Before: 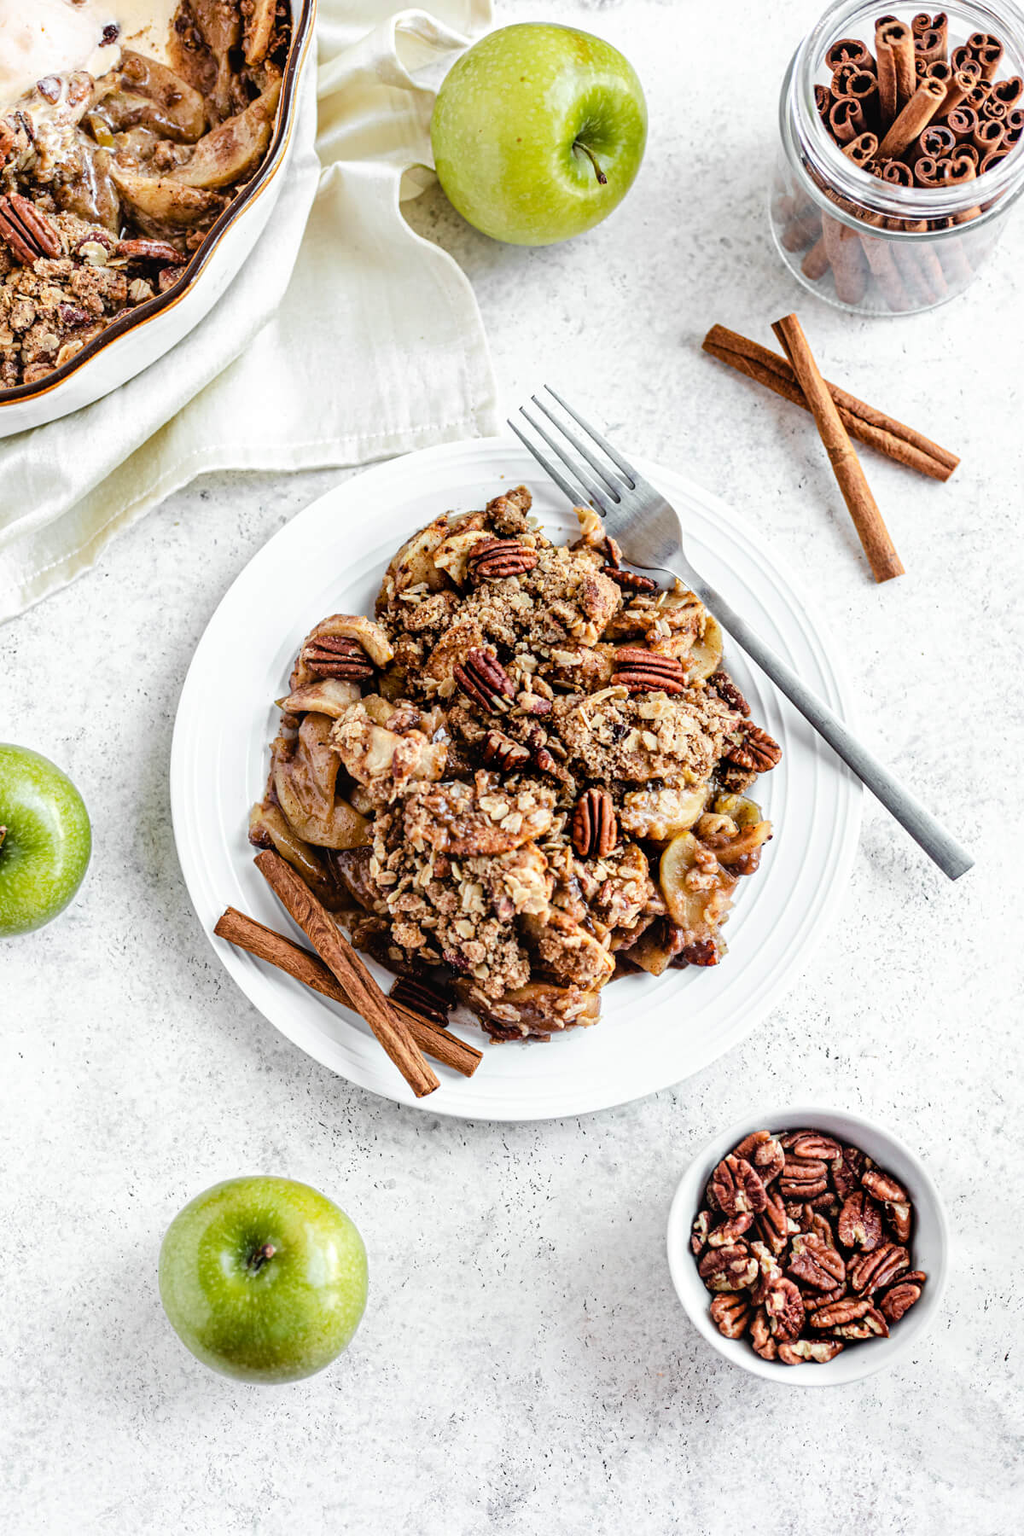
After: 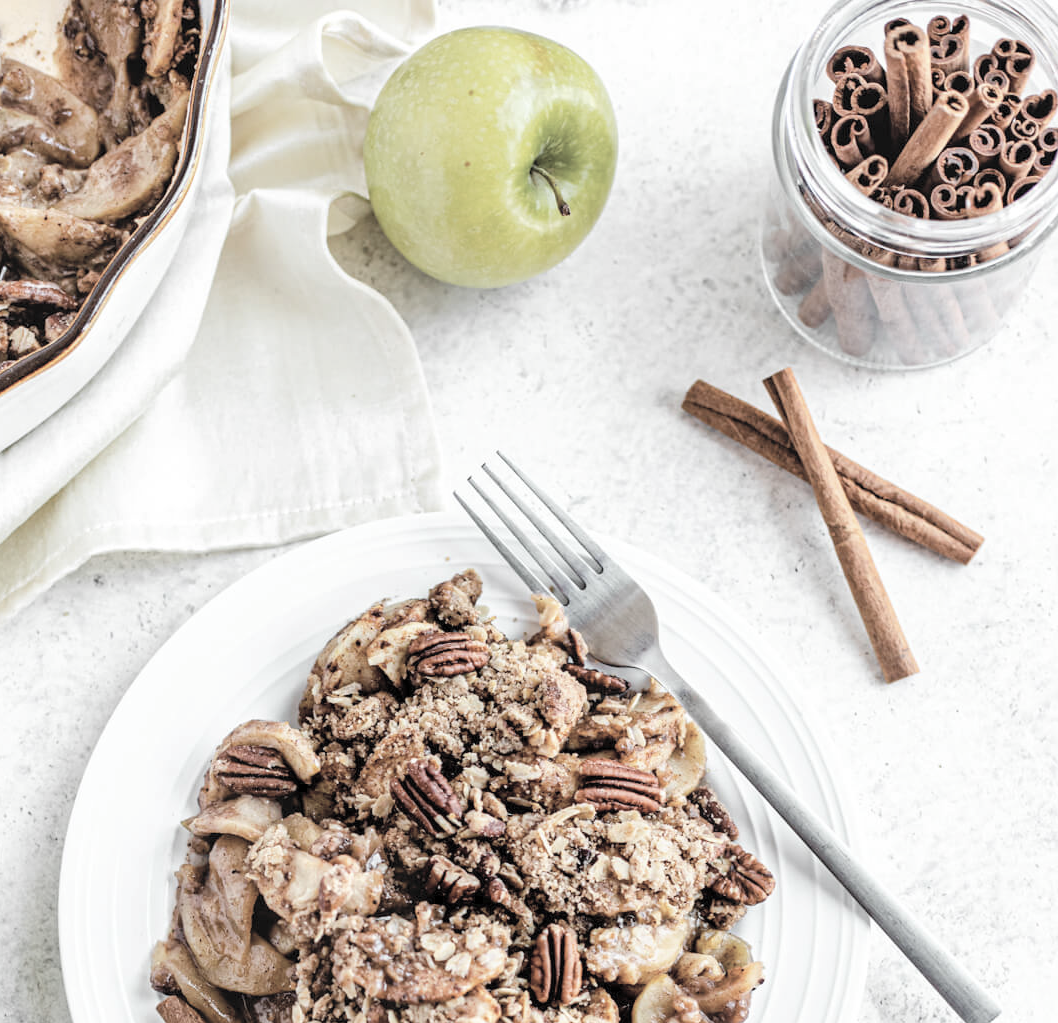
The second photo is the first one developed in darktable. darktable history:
crop and rotate: left 11.813%, bottom 43.124%
contrast brightness saturation: brightness 0.187, saturation -0.506
